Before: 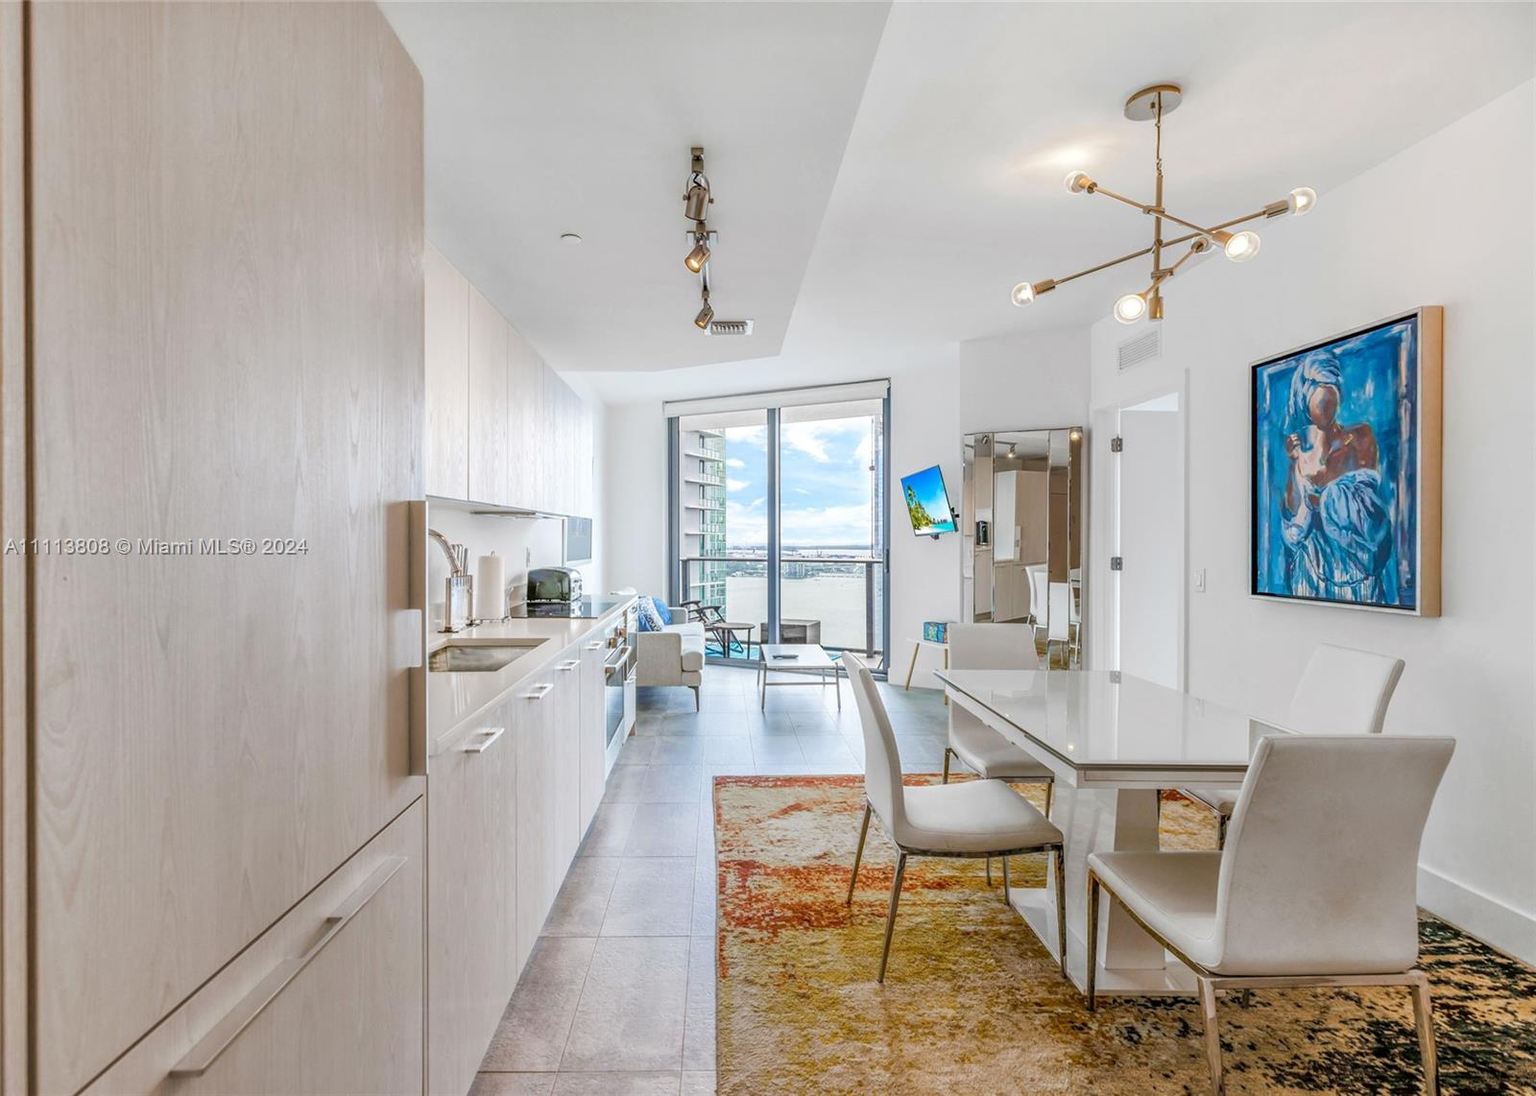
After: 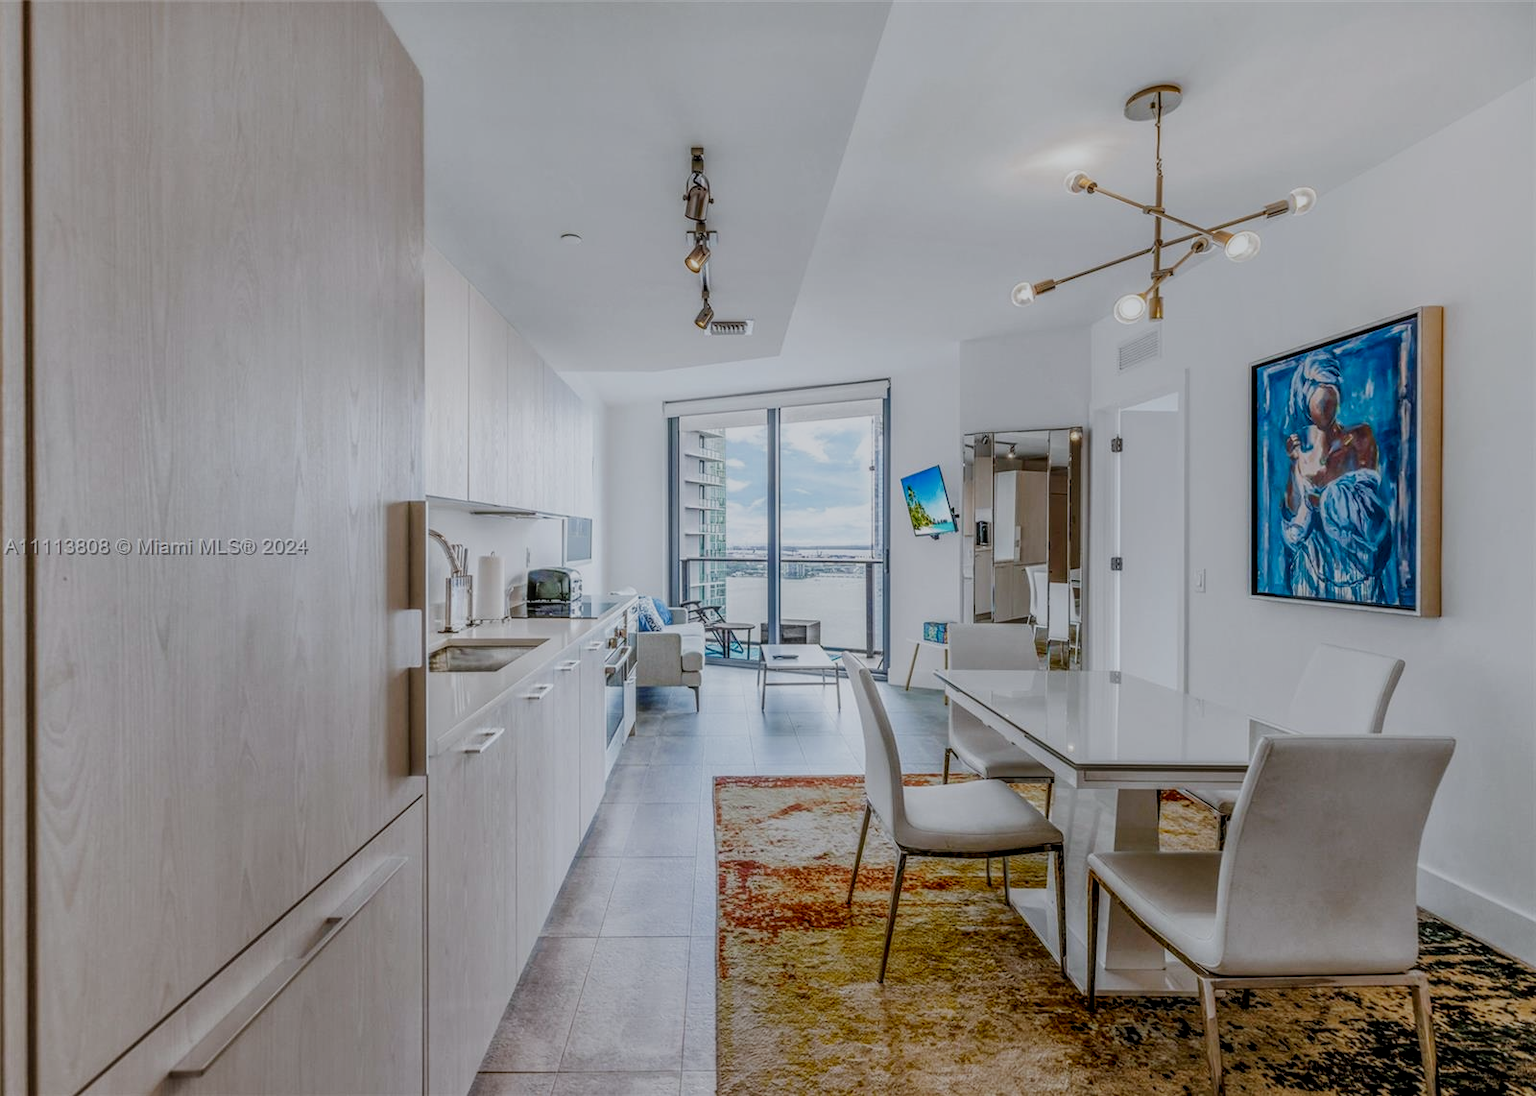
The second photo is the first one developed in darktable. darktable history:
white balance: red 0.976, blue 1.04
local contrast: highlights 0%, shadows 0%, detail 133%
filmic rgb: middle gray luminance 29%, black relative exposure -10.3 EV, white relative exposure 5.5 EV, threshold 6 EV, target black luminance 0%, hardness 3.95, latitude 2.04%, contrast 1.132, highlights saturation mix 5%, shadows ↔ highlights balance 15.11%, preserve chrominance no, color science v3 (2019), use custom middle-gray values true, iterations of high-quality reconstruction 0, enable highlight reconstruction true
haze removal: strength -0.05
